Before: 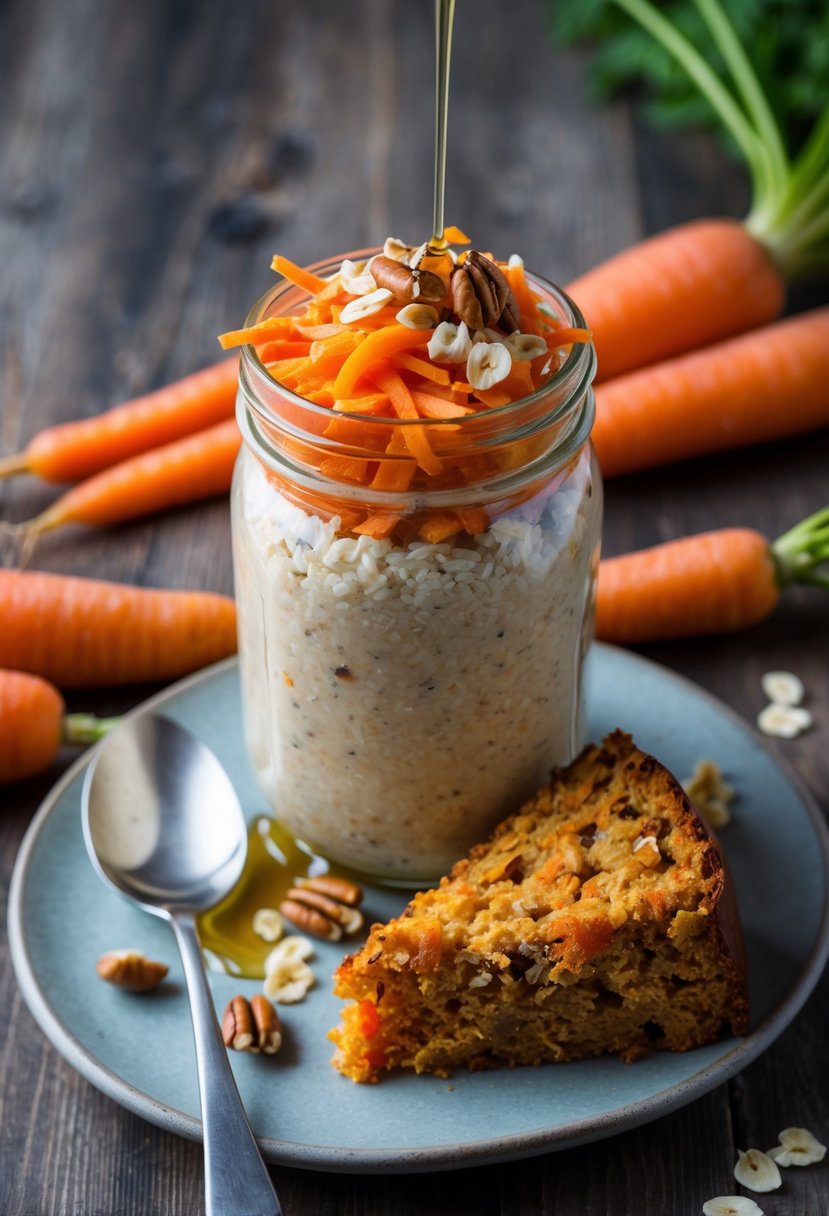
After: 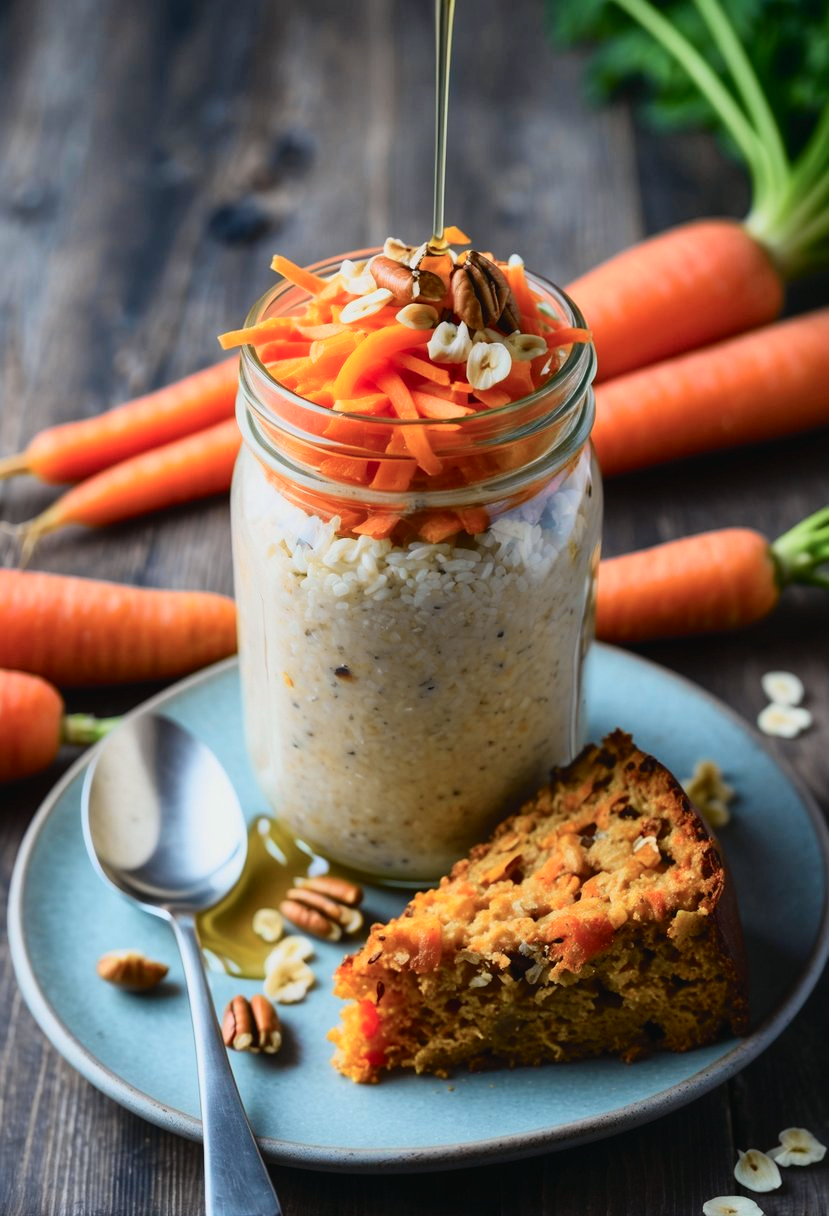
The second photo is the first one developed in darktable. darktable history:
tone curve: curves: ch0 [(0, 0.022) (0.114, 0.096) (0.282, 0.299) (0.456, 0.51) (0.613, 0.693) (0.786, 0.843) (0.999, 0.949)]; ch1 [(0, 0) (0.384, 0.365) (0.463, 0.447) (0.486, 0.474) (0.503, 0.5) (0.535, 0.522) (0.555, 0.546) (0.593, 0.599) (0.755, 0.793) (1, 1)]; ch2 [(0, 0) (0.369, 0.375) (0.449, 0.434) (0.501, 0.5) (0.528, 0.517) (0.561, 0.57) (0.612, 0.631) (0.668, 0.659) (1, 1)], color space Lab, independent channels, preserve colors none
white balance: emerald 1
